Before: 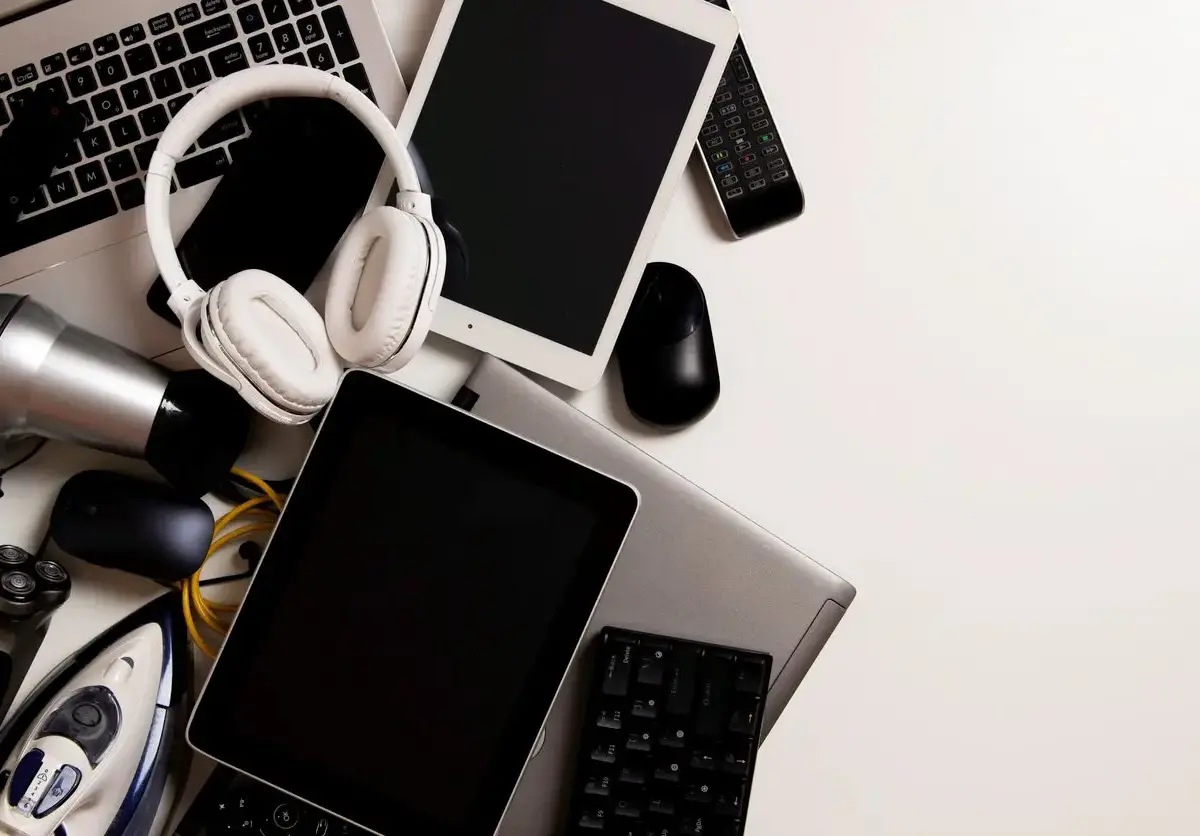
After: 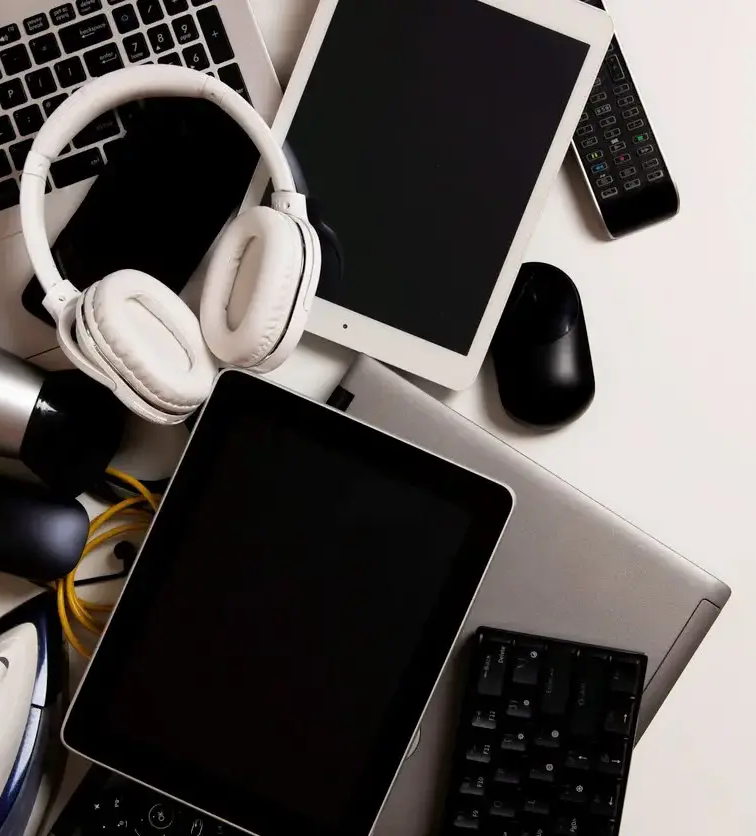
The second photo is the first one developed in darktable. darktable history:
crop: left 10.43%, right 26.544%
